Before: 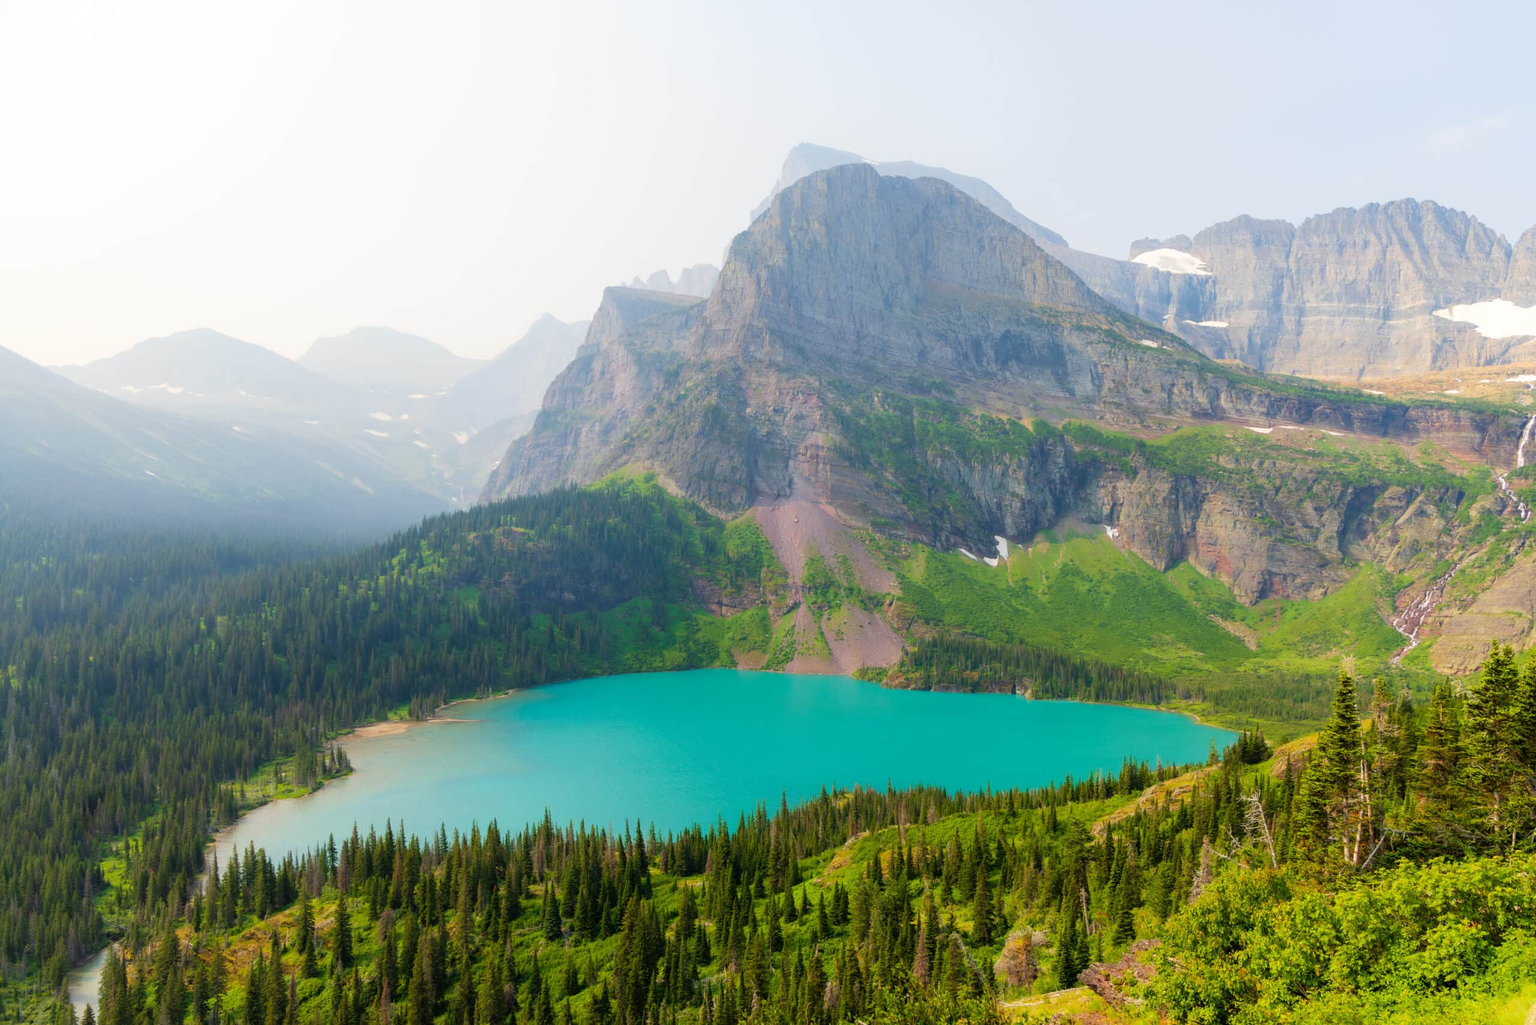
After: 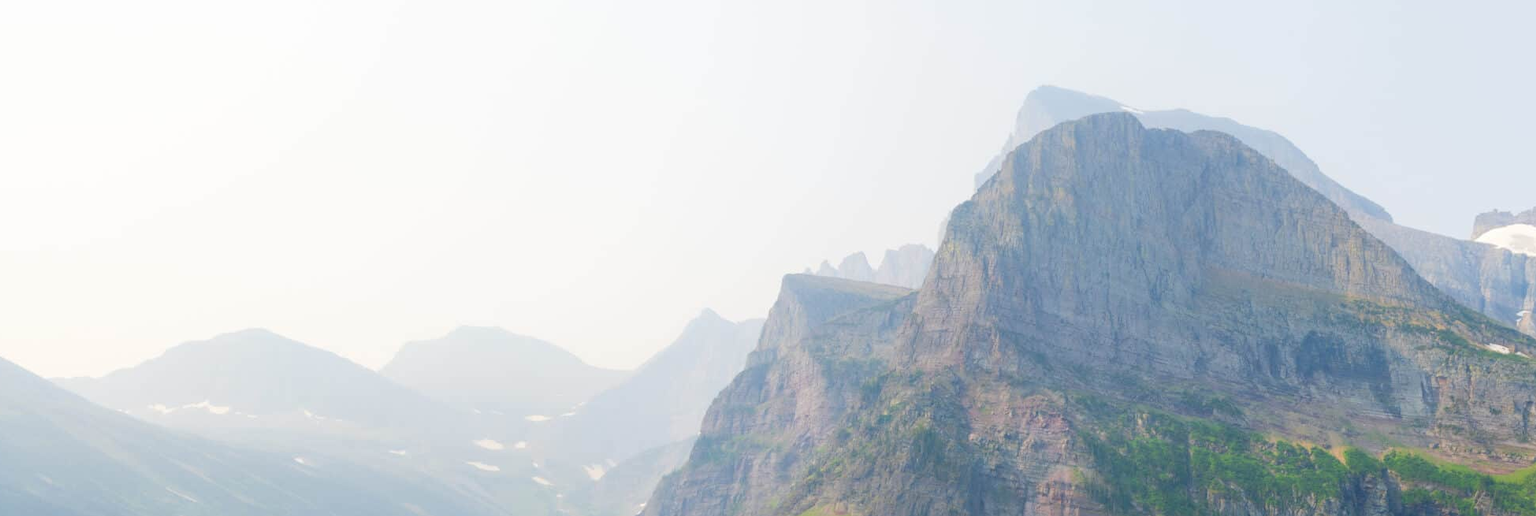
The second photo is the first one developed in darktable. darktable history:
crop: left 0.553%, top 7.632%, right 23.278%, bottom 53.998%
